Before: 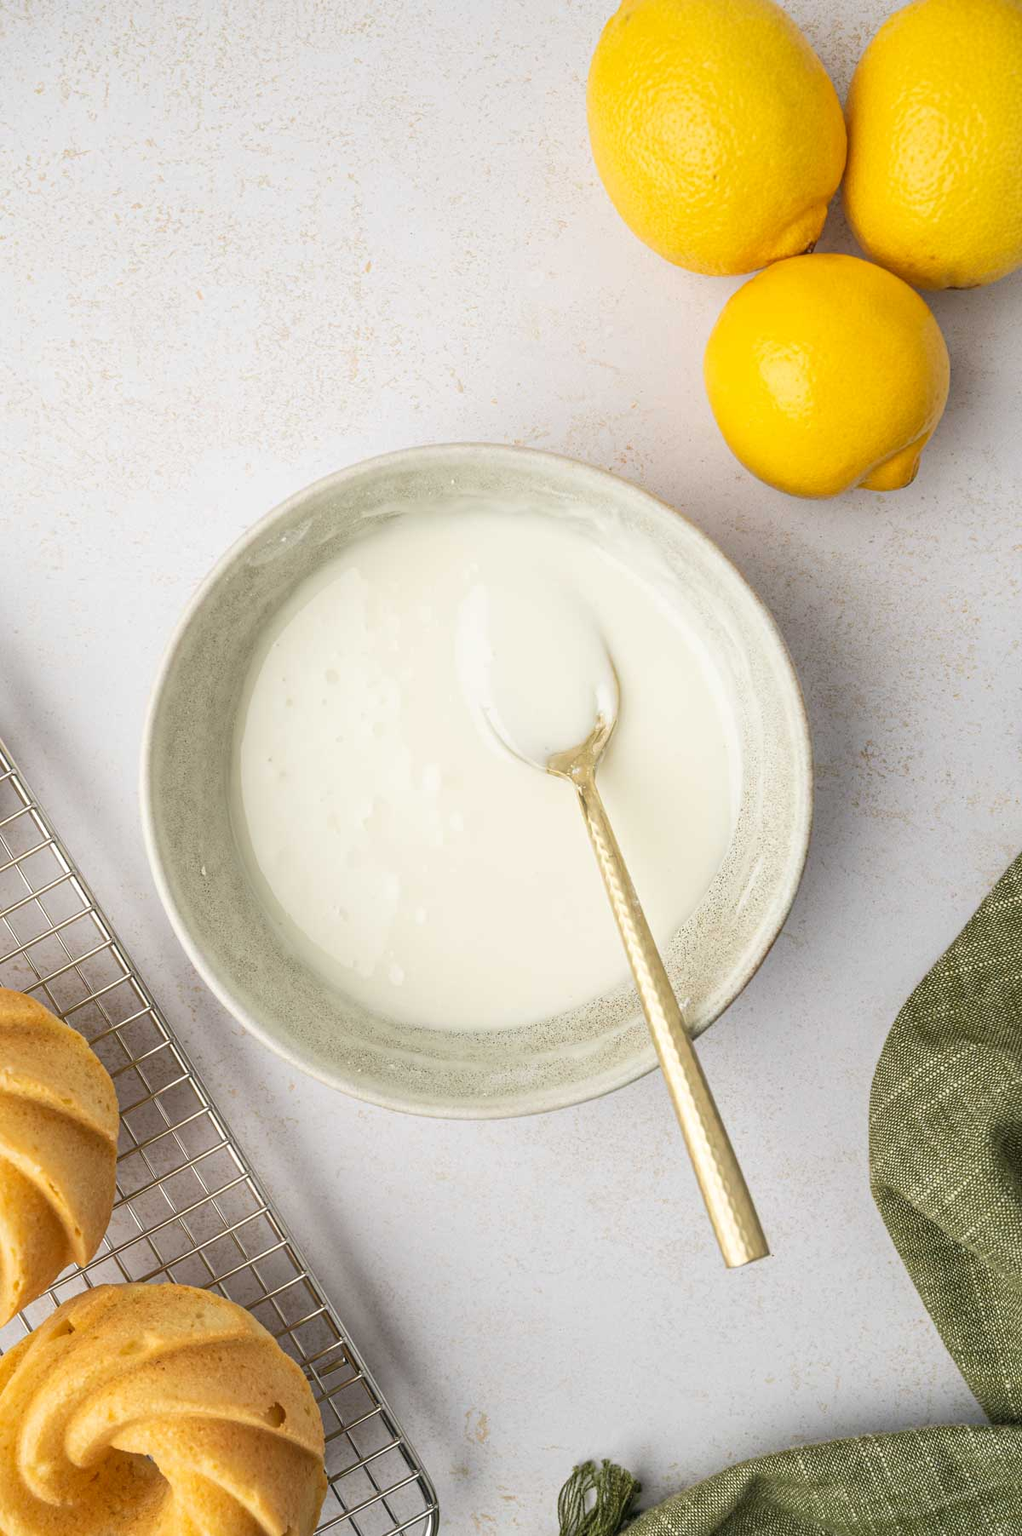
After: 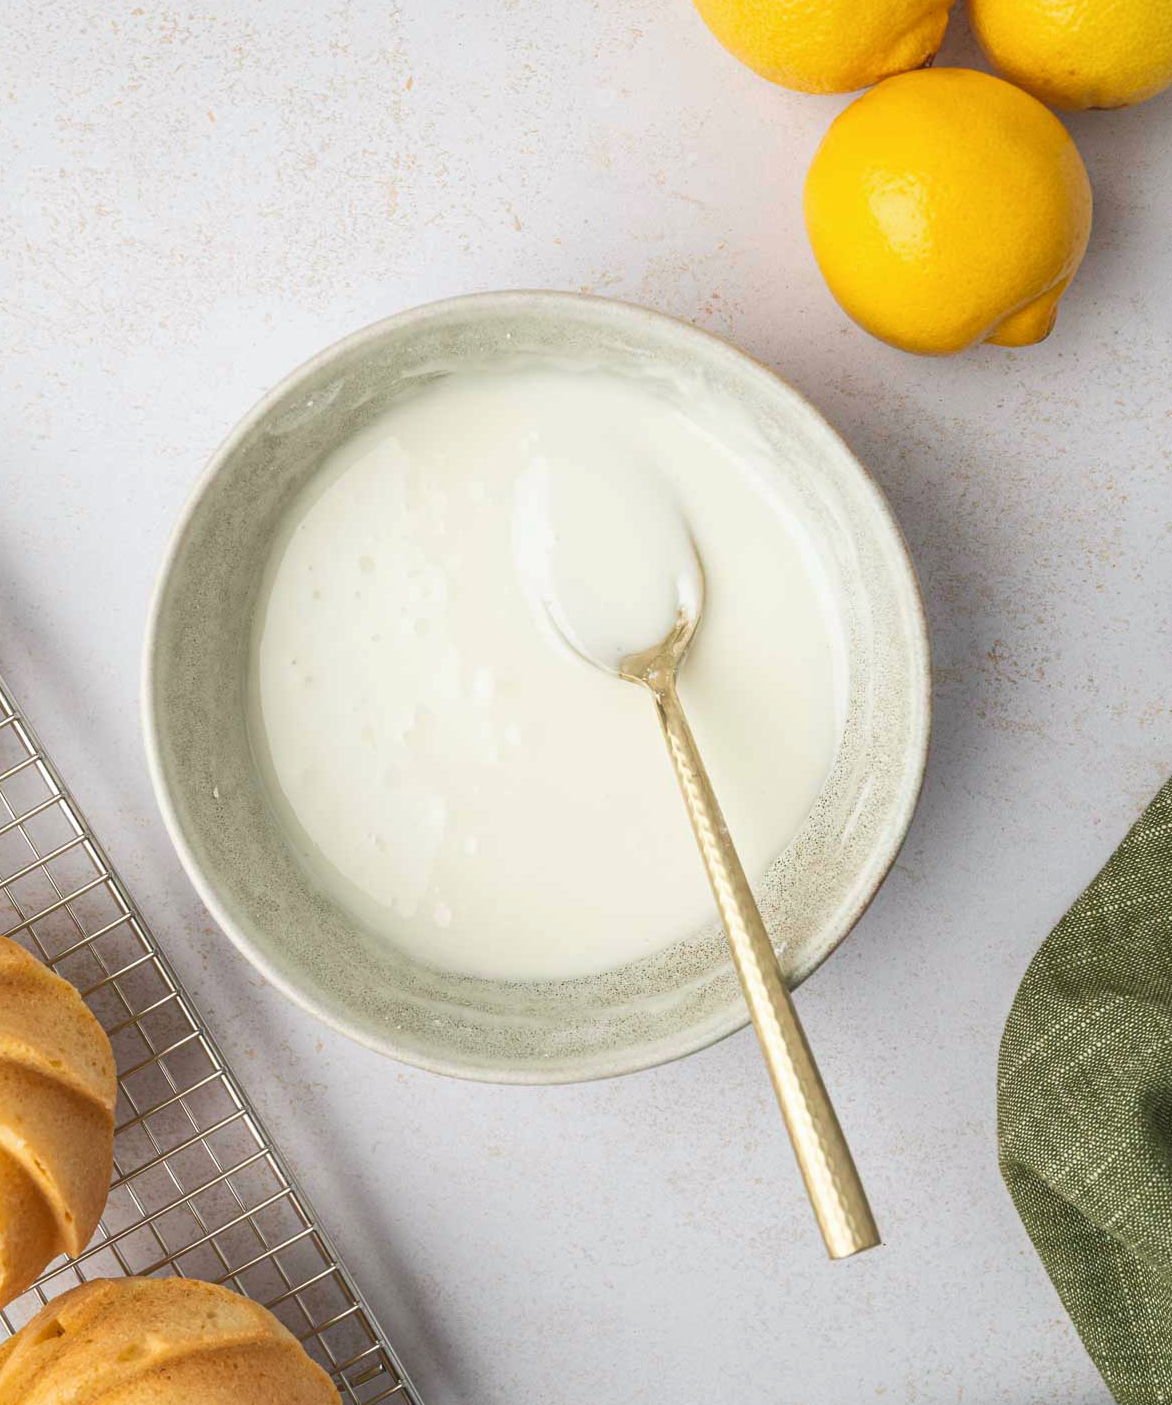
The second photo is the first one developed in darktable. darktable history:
tone curve: curves: ch0 [(0.001, 0.042) (0.128, 0.16) (0.452, 0.42) (0.603, 0.566) (0.754, 0.733) (1, 1)]; ch1 [(0, 0) (0.325, 0.327) (0.412, 0.441) (0.473, 0.466) (0.5, 0.499) (0.549, 0.558) (0.617, 0.625) (0.713, 0.7) (1, 1)]; ch2 [(0, 0) (0.386, 0.397) (0.445, 0.47) (0.505, 0.498) (0.529, 0.524) (0.574, 0.569) (0.652, 0.641) (1, 1)], color space Lab, independent channels, preserve colors none
crop and rotate: left 1.958%, top 12.762%, right 0.305%, bottom 9.329%
